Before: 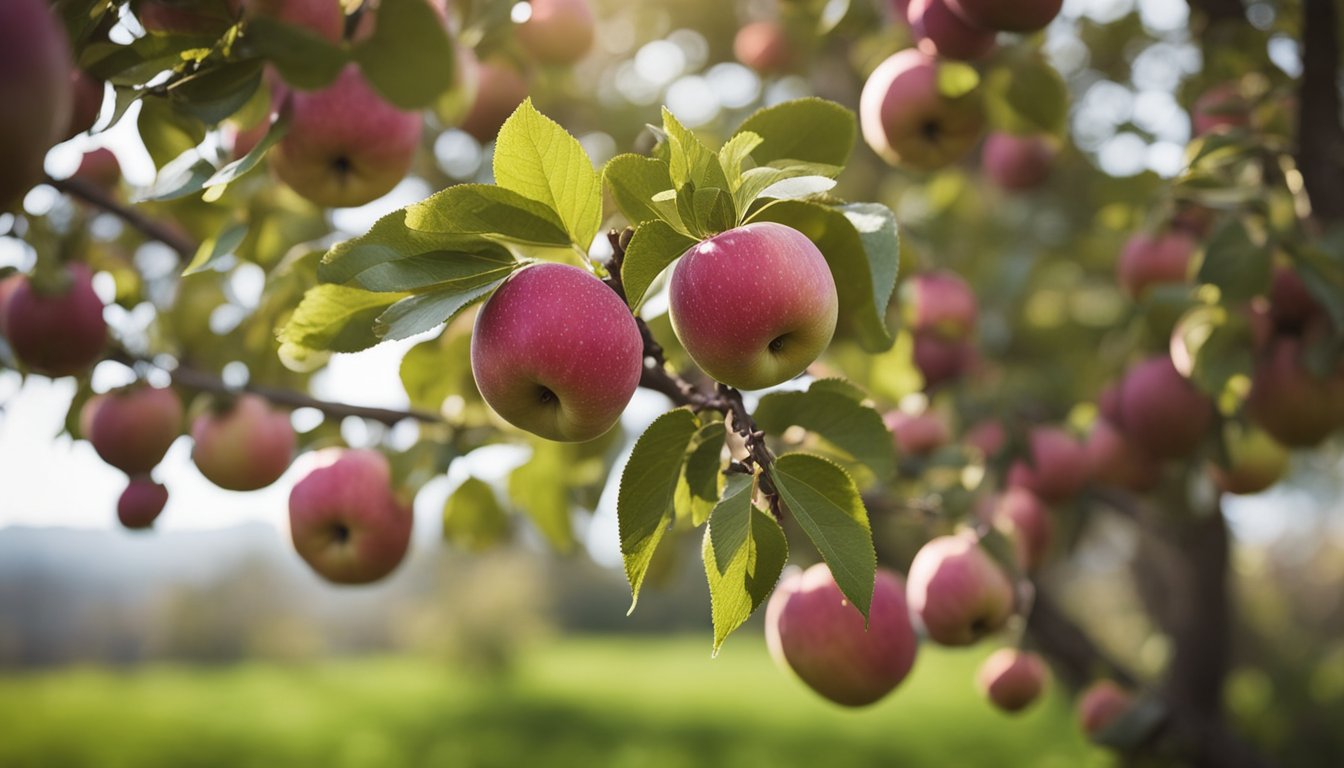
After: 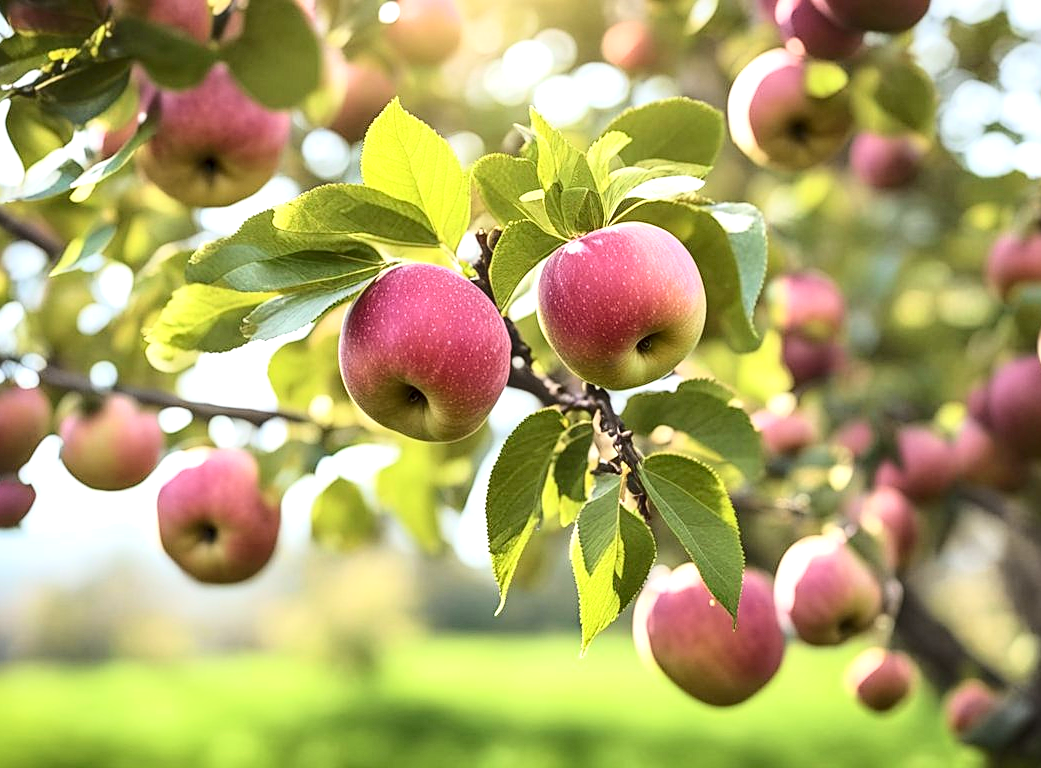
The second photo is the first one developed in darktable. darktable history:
tone curve: curves: ch0 [(0, 0) (0.114, 0.083) (0.303, 0.285) (0.447, 0.51) (0.602, 0.697) (0.772, 0.866) (0.999, 0.978)]; ch1 [(0, 0) (0.389, 0.352) (0.458, 0.433) (0.486, 0.474) (0.509, 0.505) (0.535, 0.528) (0.57, 0.579) (0.696, 0.706) (1, 1)]; ch2 [(0, 0) (0.369, 0.388) (0.449, 0.431) (0.501, 0.5) (0.528, 0.527) (0.589, 0.608) (0.697, 0.721) (1, 1)], color space Lab, independent channels, preserve colors none
crop: left 9.88%, right 12.664%
exposure: black level correction 0, exposure 0.7 EV, compensate exposure bias true, compensate highlight preservation false
local contrast: detail 130%
sharpen: on, module defaults
